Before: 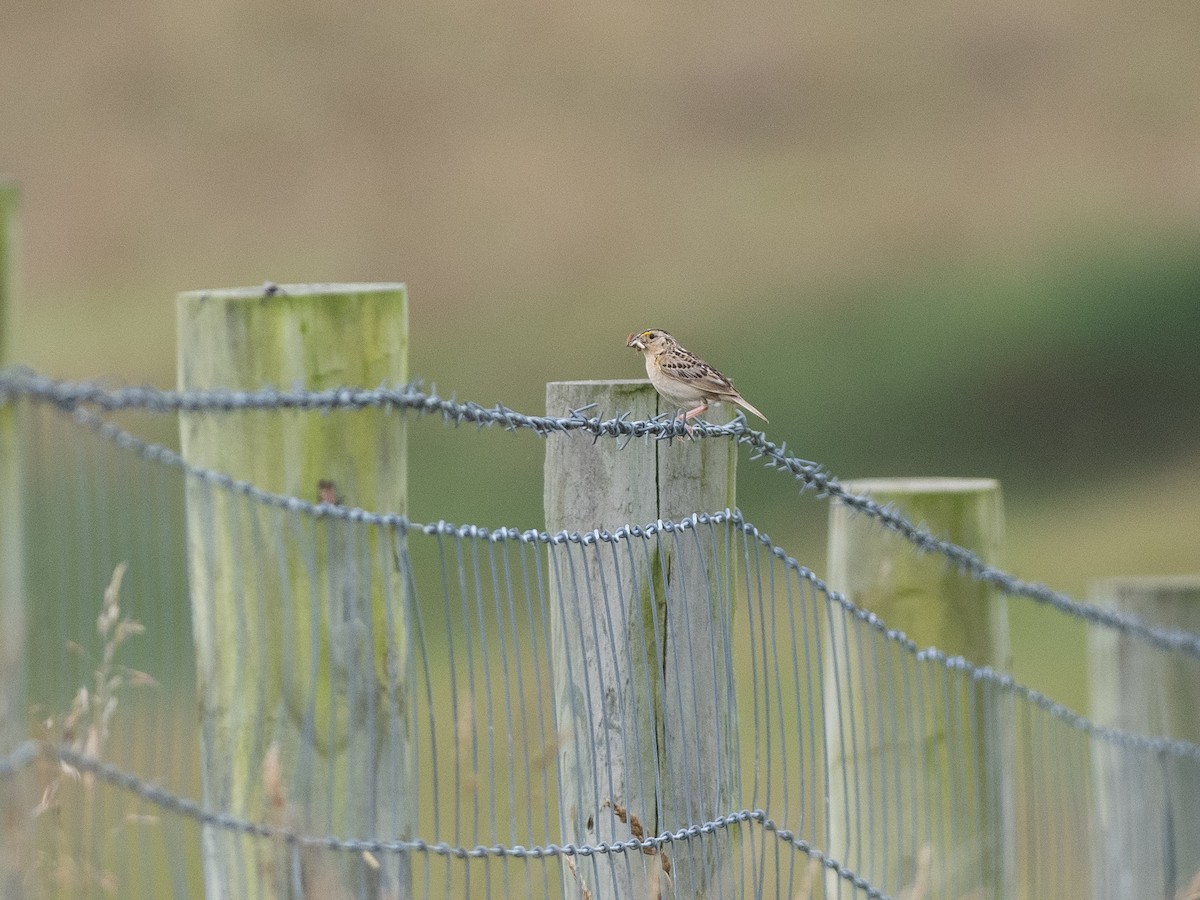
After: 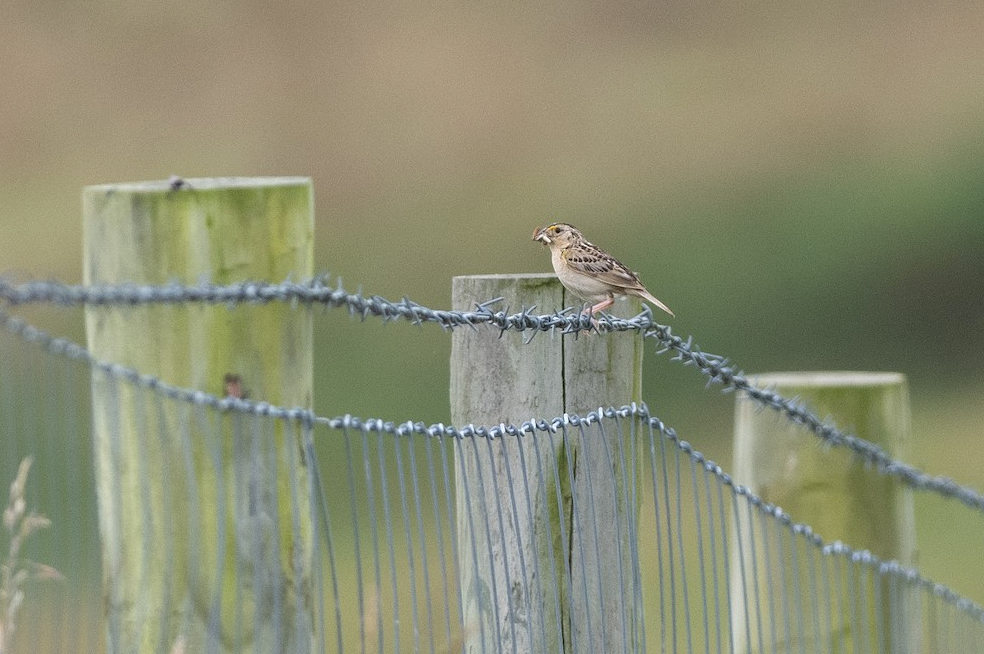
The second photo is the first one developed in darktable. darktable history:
tone equalizer: on, module defaults
base curve: curves: ch0 [(0, 0) (0.303, 0.277) (1, 1)]
crop: left 7.856%, top 11.836%, right 10.12%, bottom 15.387%
exposure: black level correction 0.001, exposure 0.14 EV, compensate highlight preservation false
